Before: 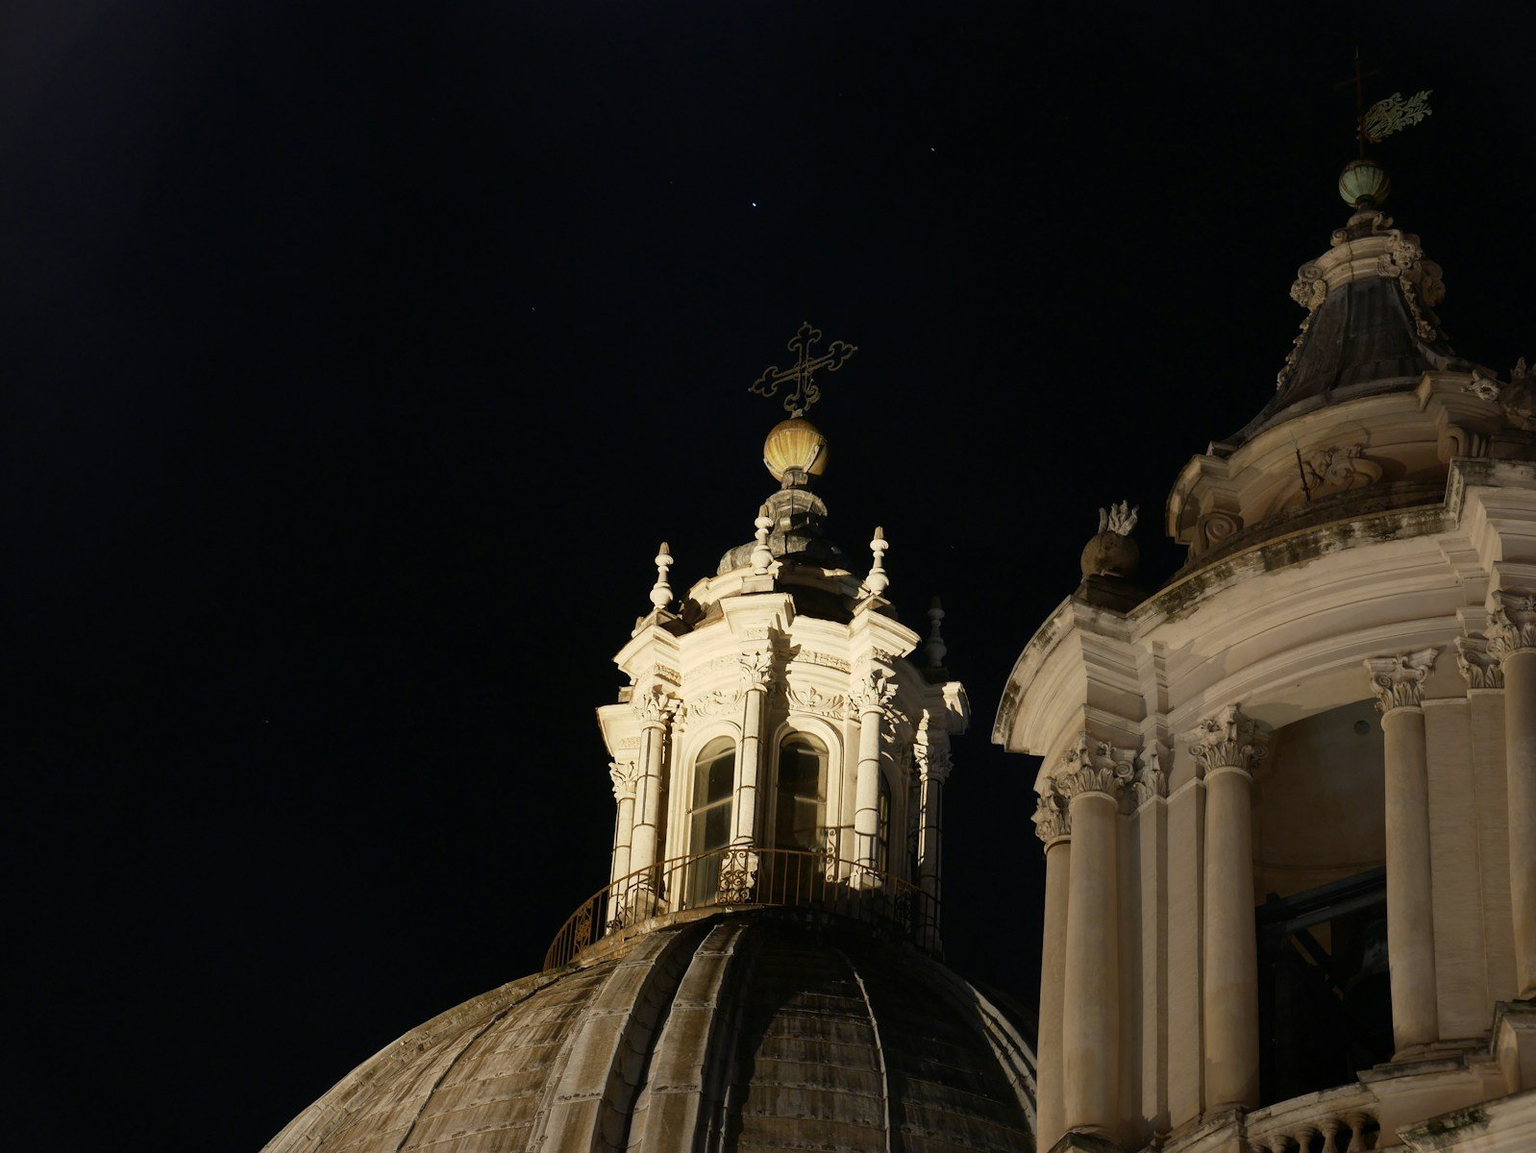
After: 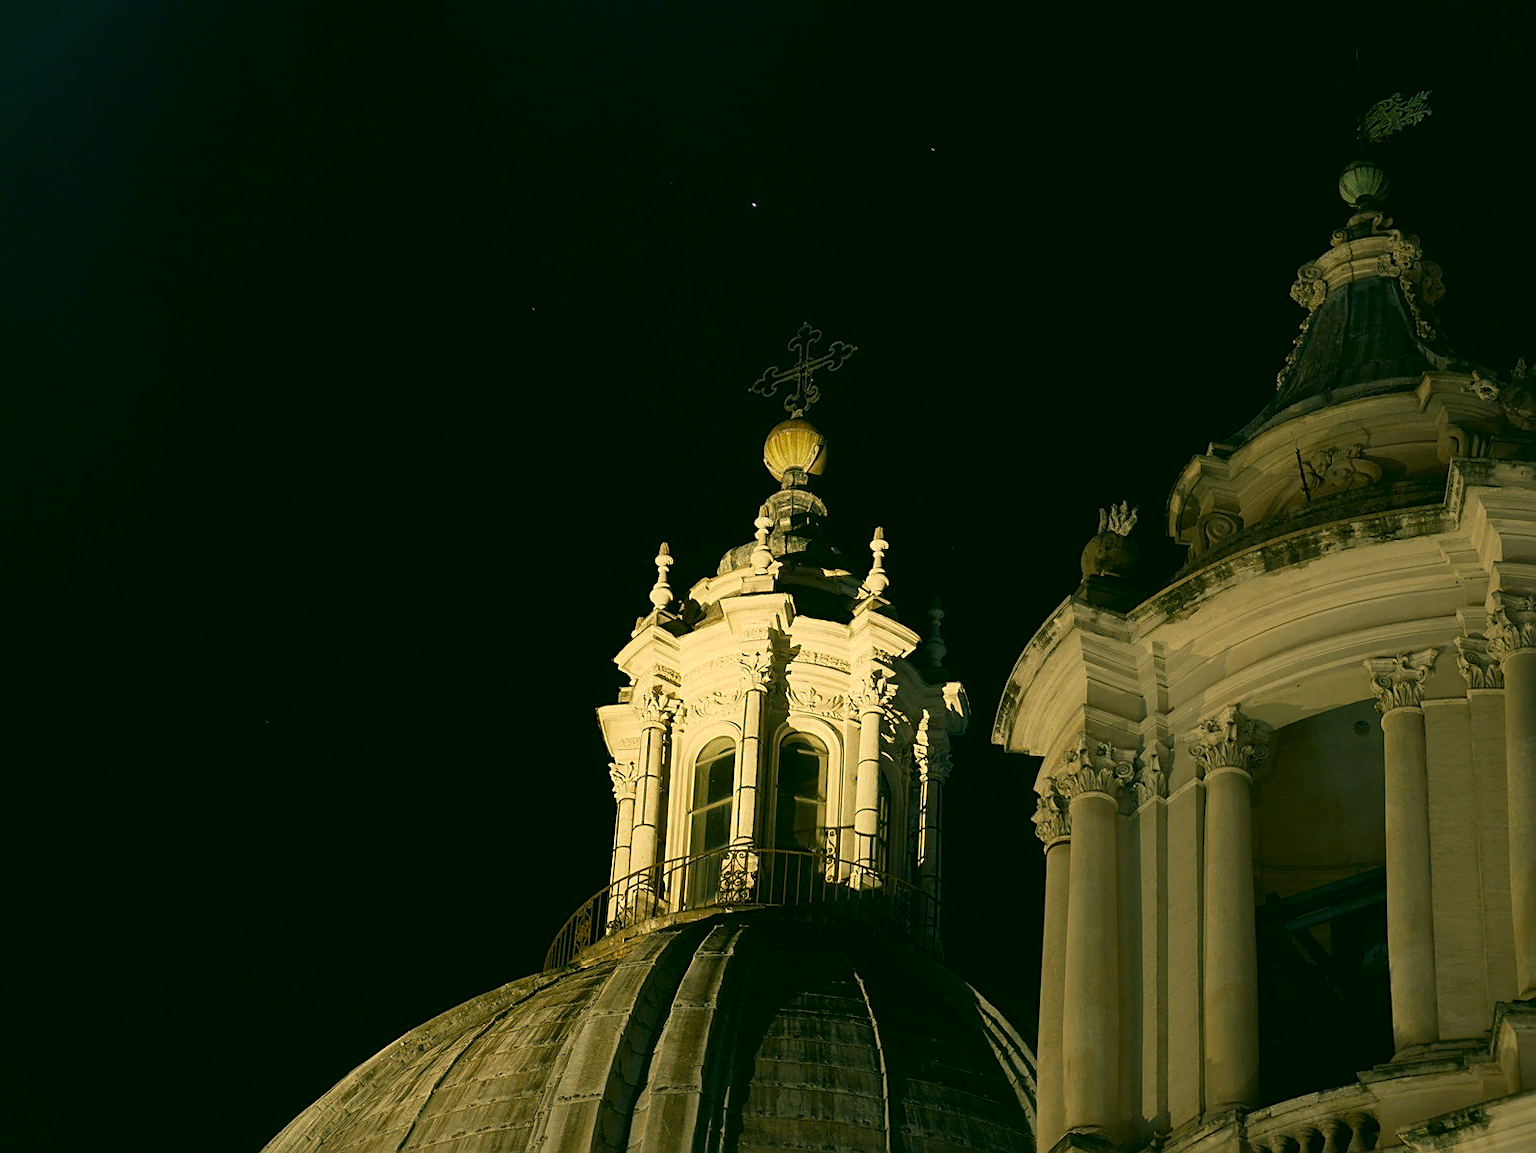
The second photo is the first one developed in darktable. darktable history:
color correction: highlights a* 5.3, highlights b* 24.26, shadows a* -15.58, shadows b* 4.02
velvia: strength 10%
sharpen: on, module defaults
